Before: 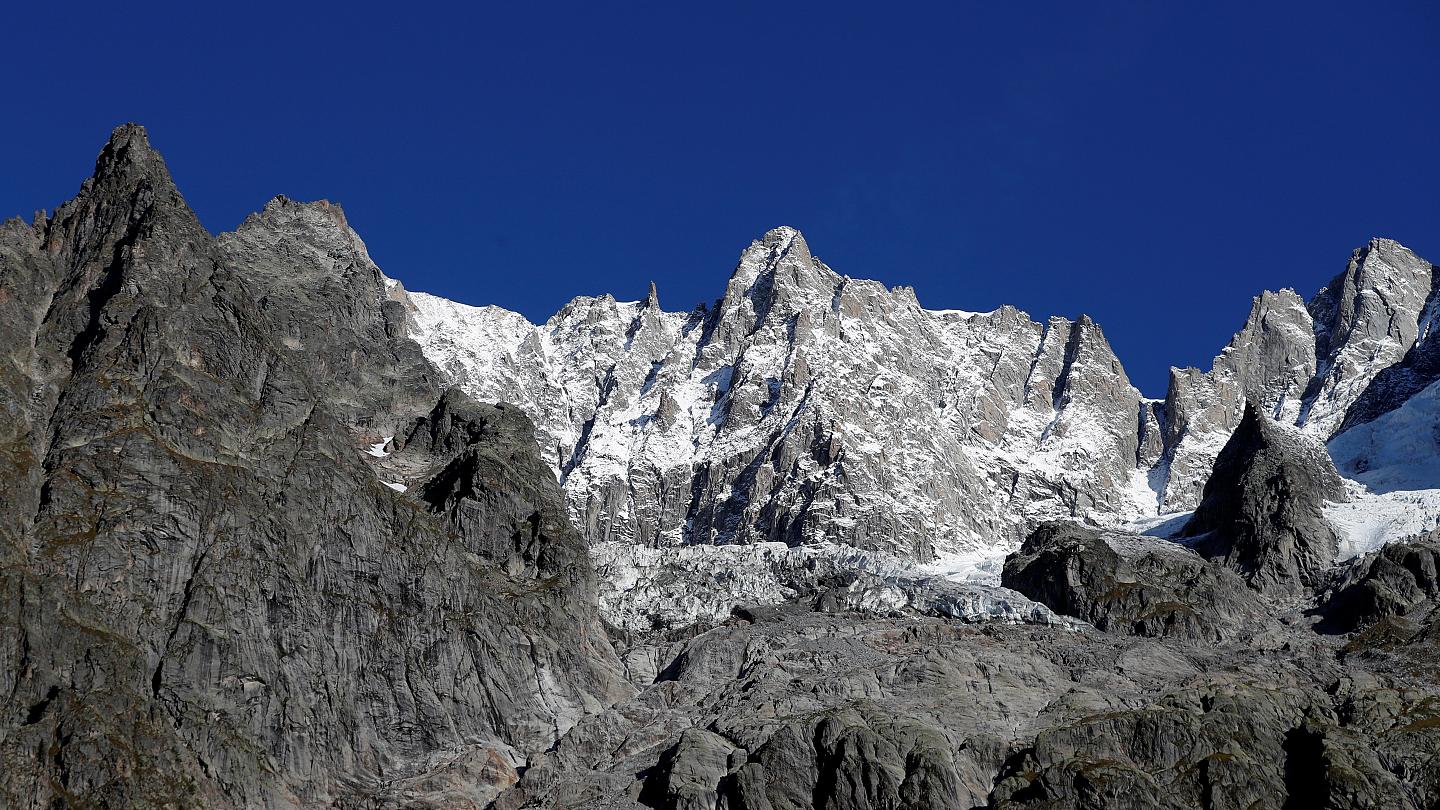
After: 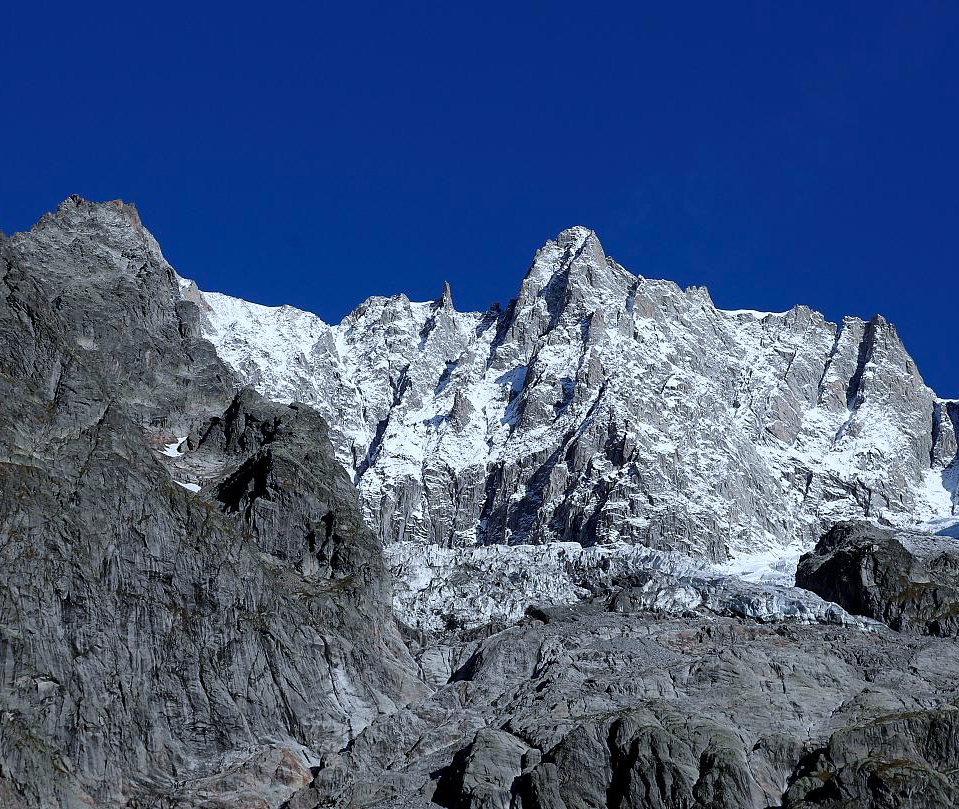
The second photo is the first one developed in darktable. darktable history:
crop and rotate: left 14.322%, right 19.065%
color calibration: gray › normalize channels true, x 0.37, y 0.382, temperature 4315.86 K, gamut compression 0.019
